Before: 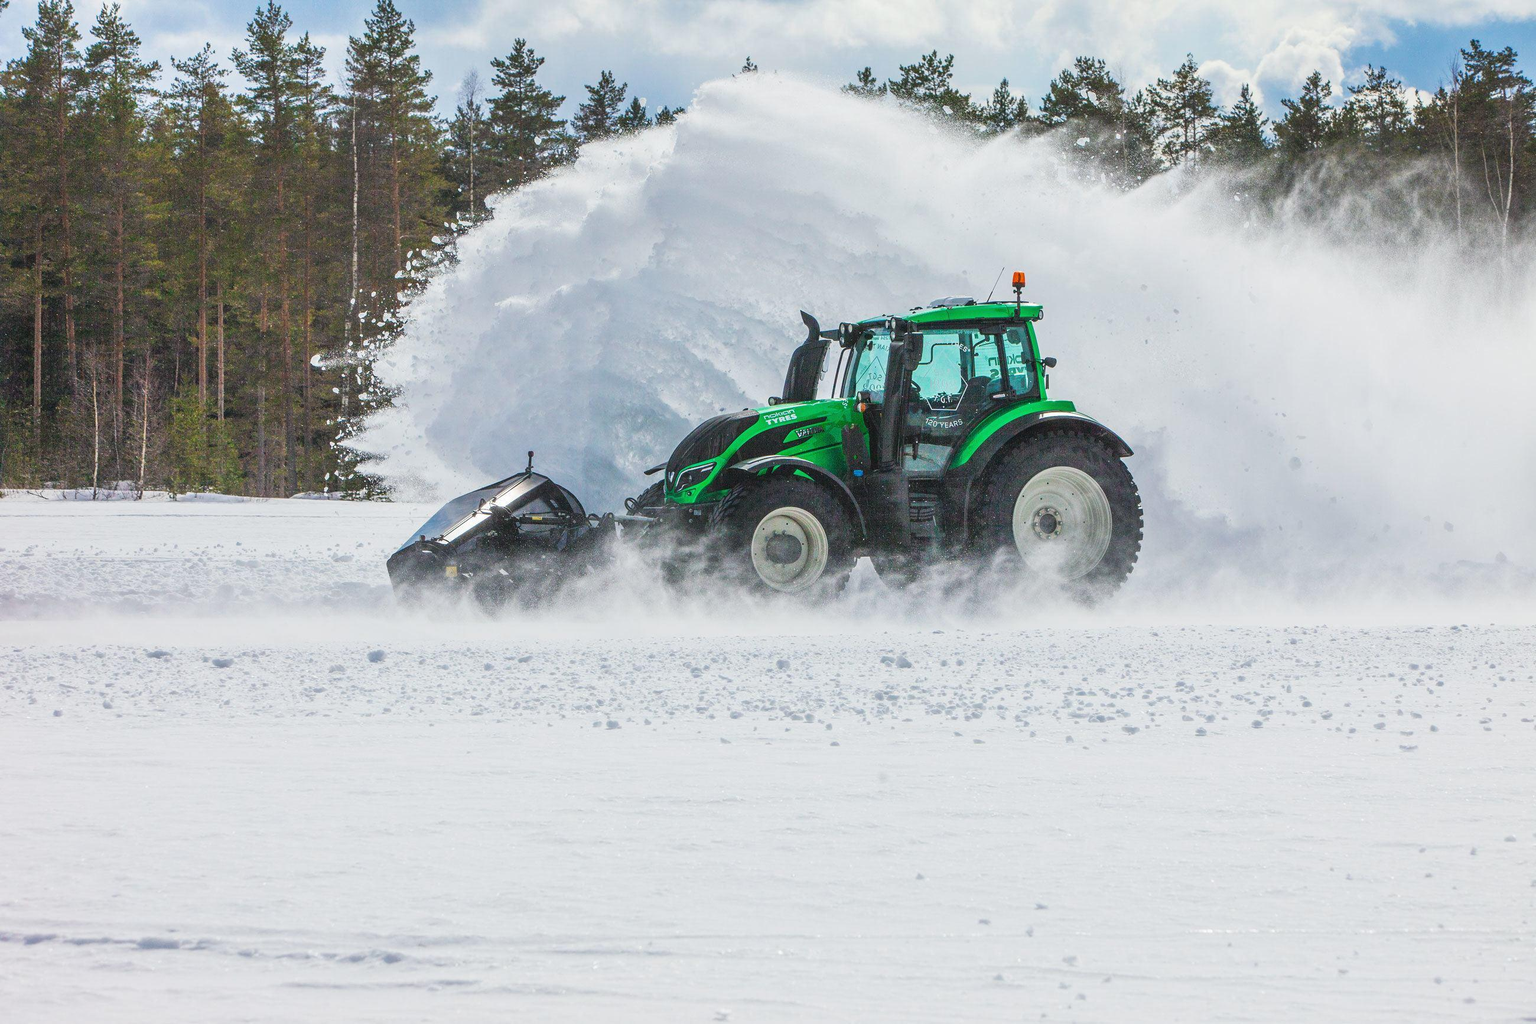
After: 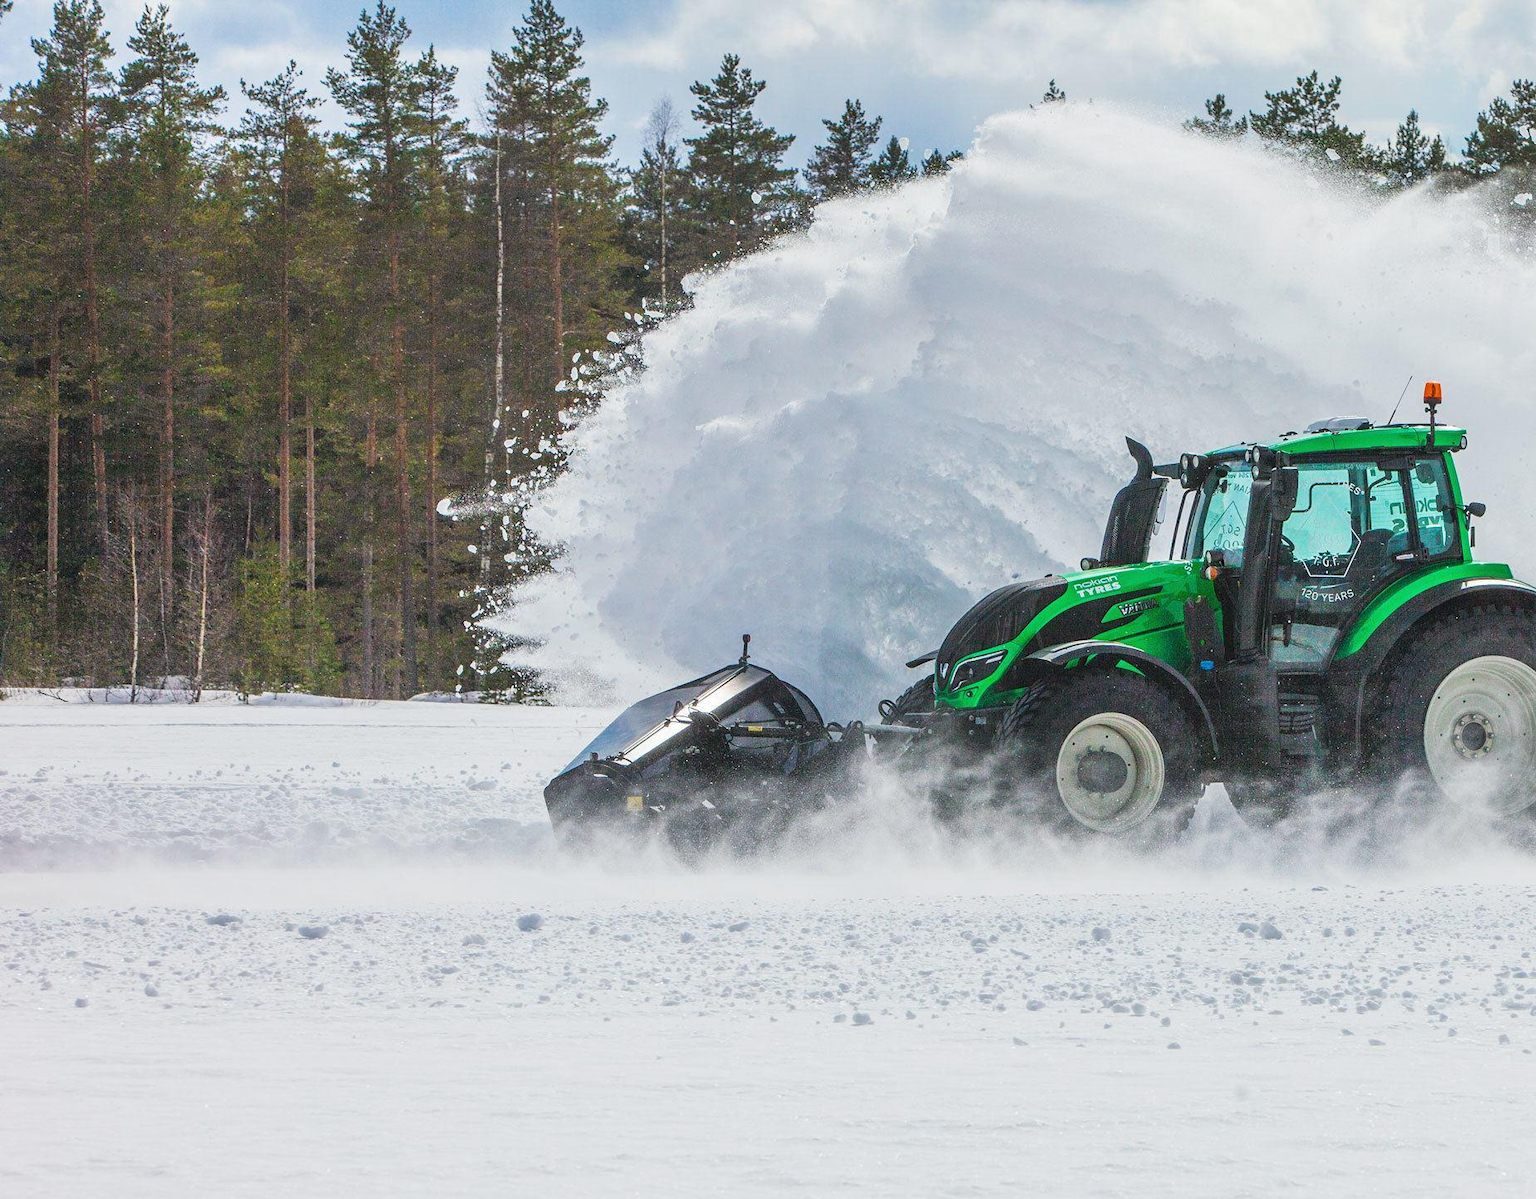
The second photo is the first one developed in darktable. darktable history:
crop: right 28.885%, bottom 16.626%
exposure: compensate highlight preservation false
